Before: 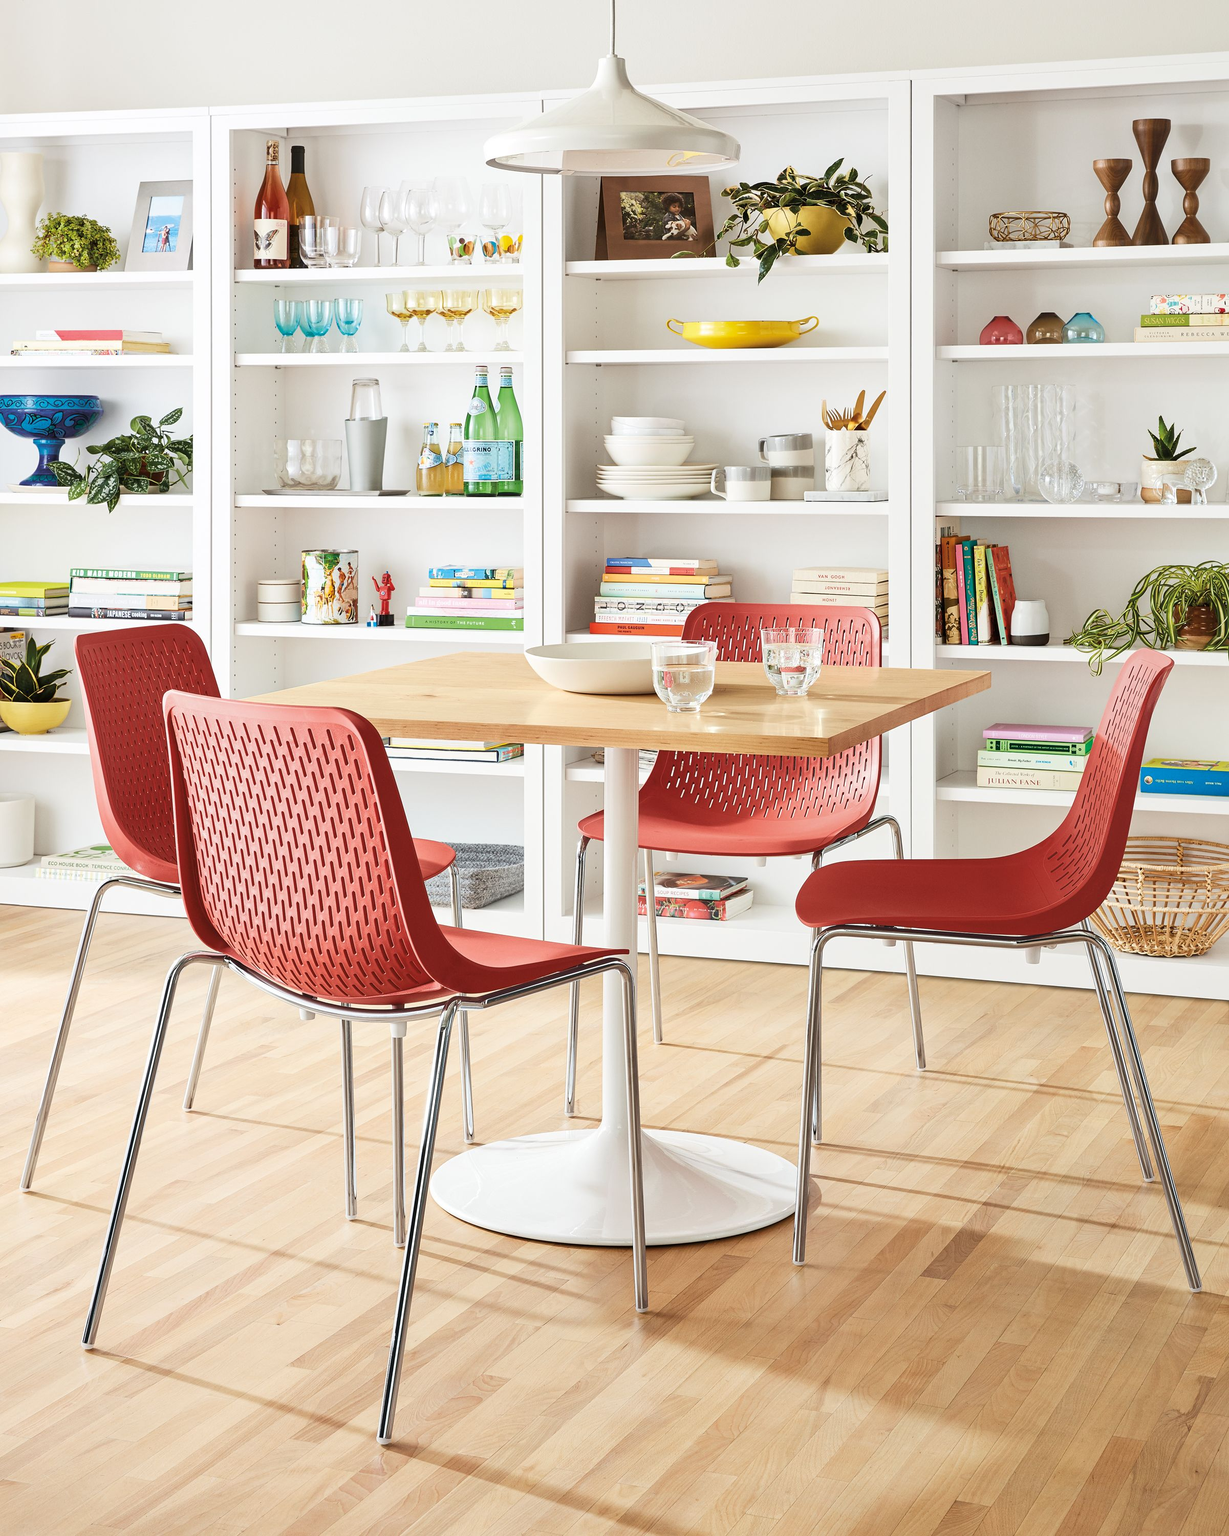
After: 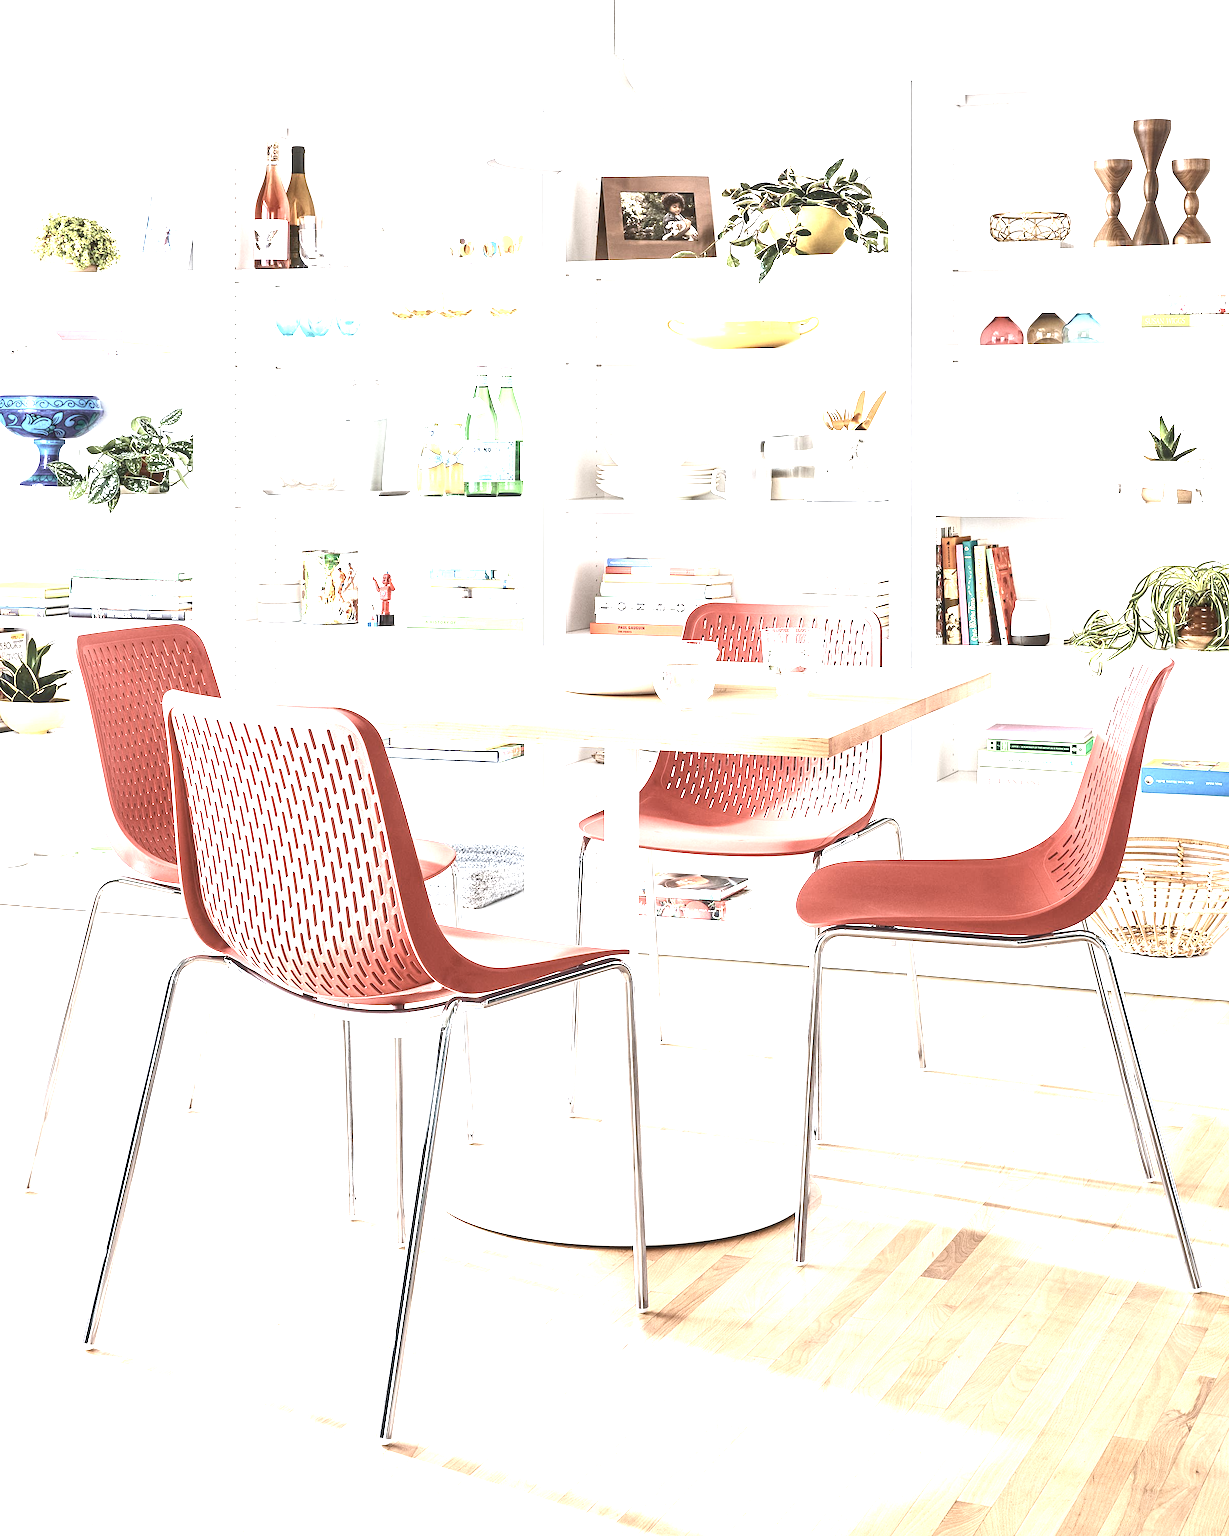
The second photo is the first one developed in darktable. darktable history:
white balance: red 0.984, blue 1.059
exposure: black level correction 0, exposure 1.675 EV, compensate exposure bias true, compensate highlight preservation false
contrast brightness saturation: contrast 0.19, brightness -0.24, saturation 0.11
local contrast: on, module defaults
color correction: saturation 0.57
